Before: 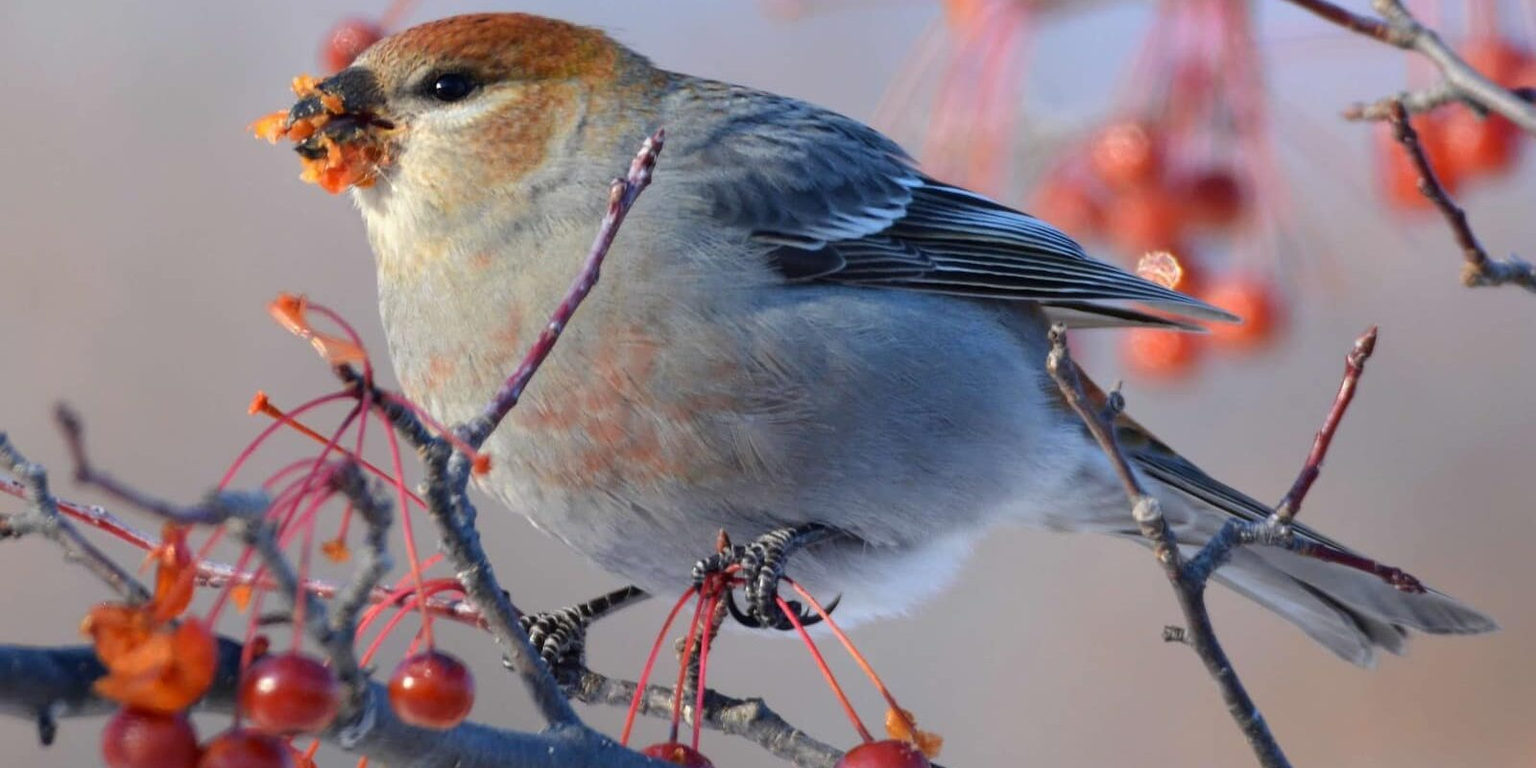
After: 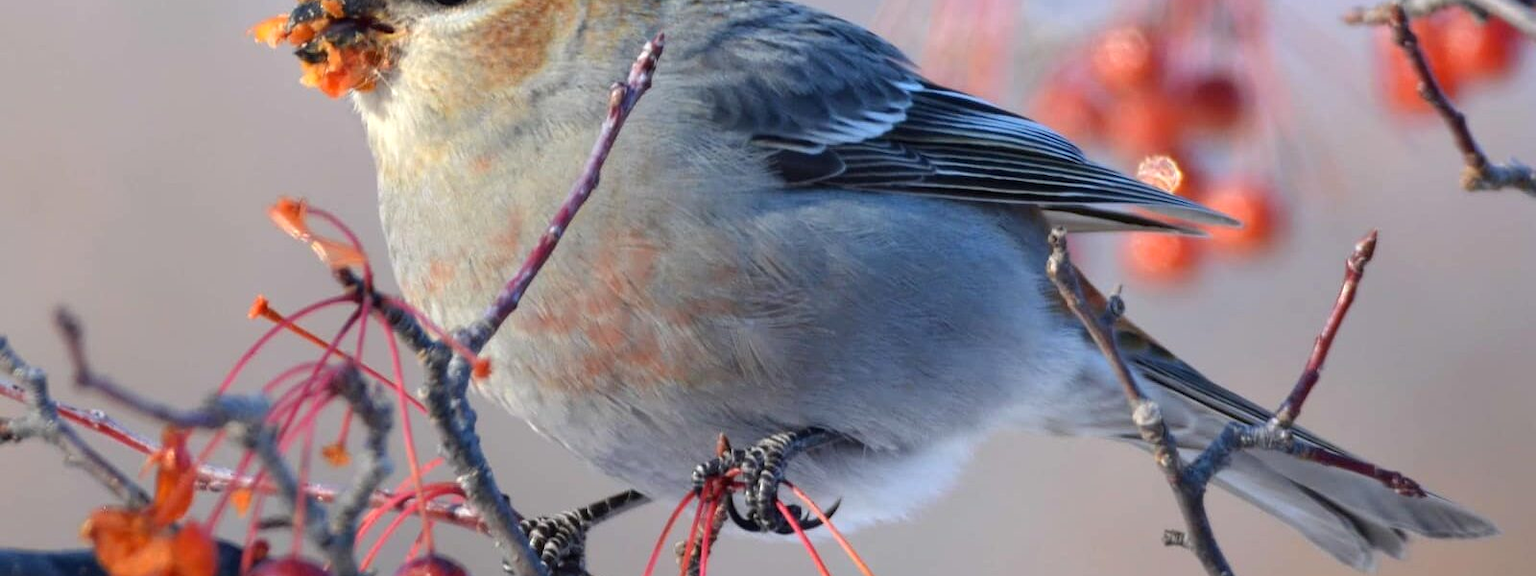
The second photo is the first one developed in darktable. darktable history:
crop and rotate: top 12.5%, bottom 12.5%
exposure: exposure 0.178 EV, compensate exposure bias true, compensate highlight preservation false
